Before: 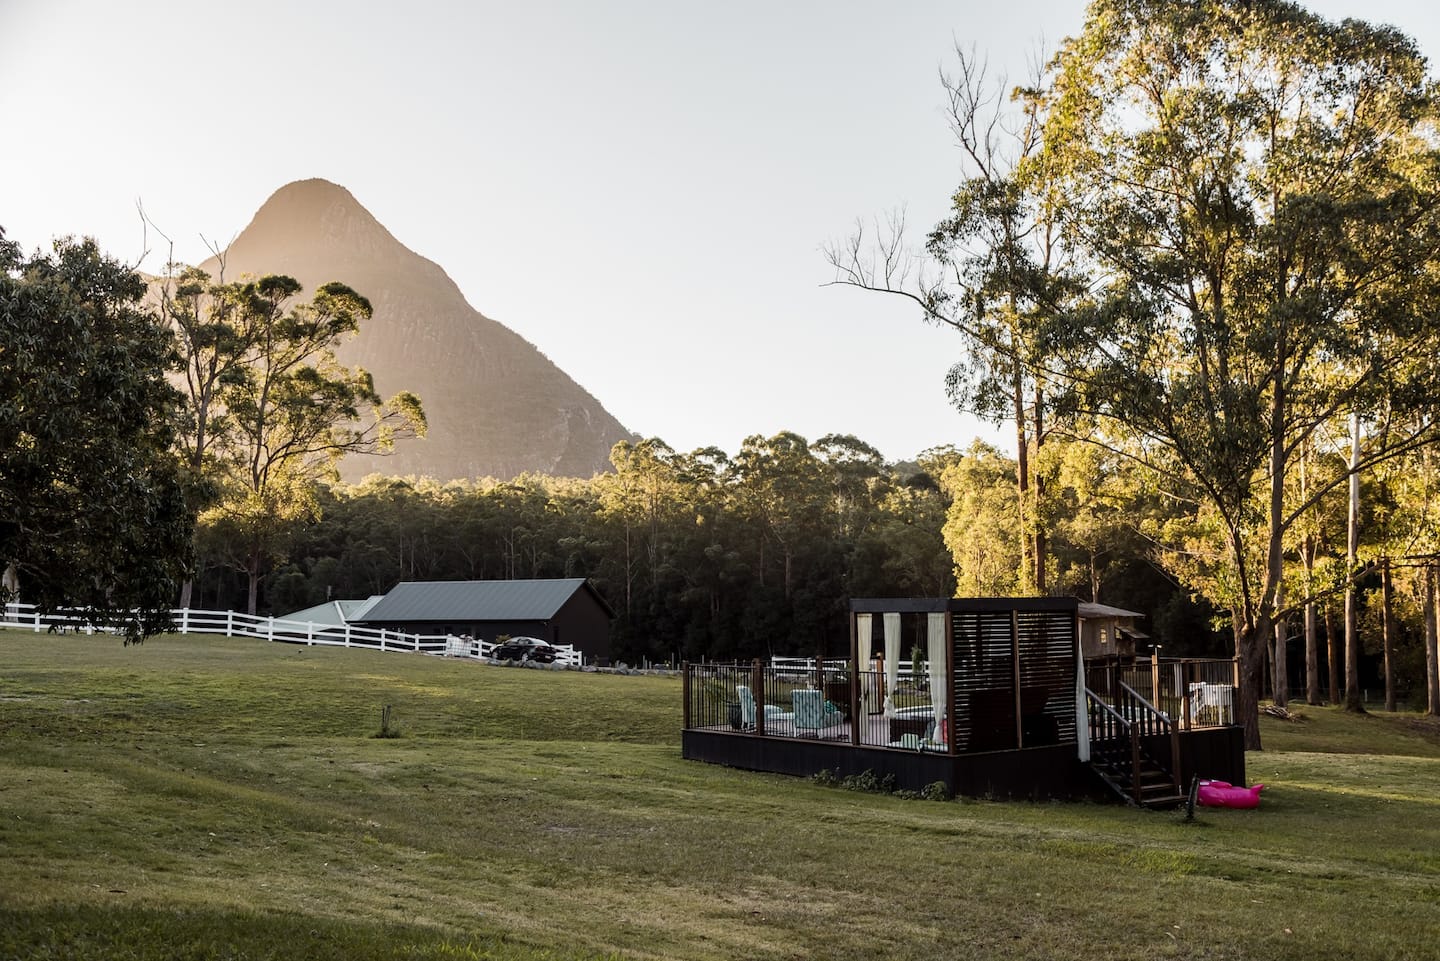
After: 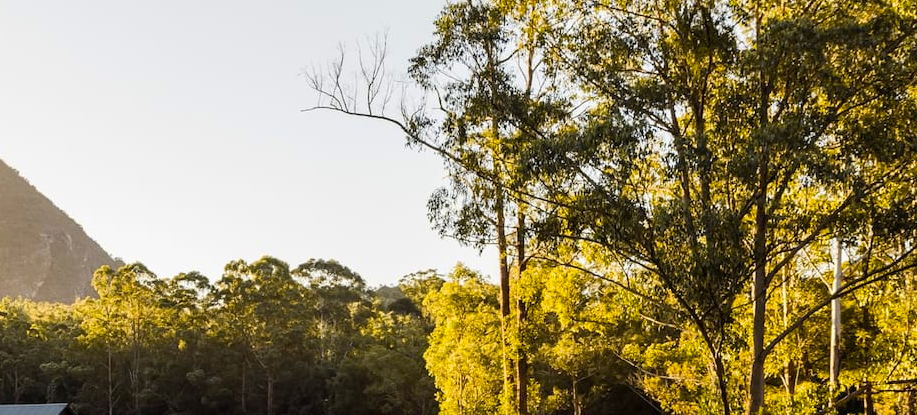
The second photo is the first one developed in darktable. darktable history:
crop: left 36.005%, top 18.293%, right 0.31%, bottom 38.444%
color balance rgb: linear chroma grading › global chroma 13.3%, global vibrance 41.49%
color contrast: green-magenta contrast 0.8, blue-yellow contrast 1.1, unbound 0
